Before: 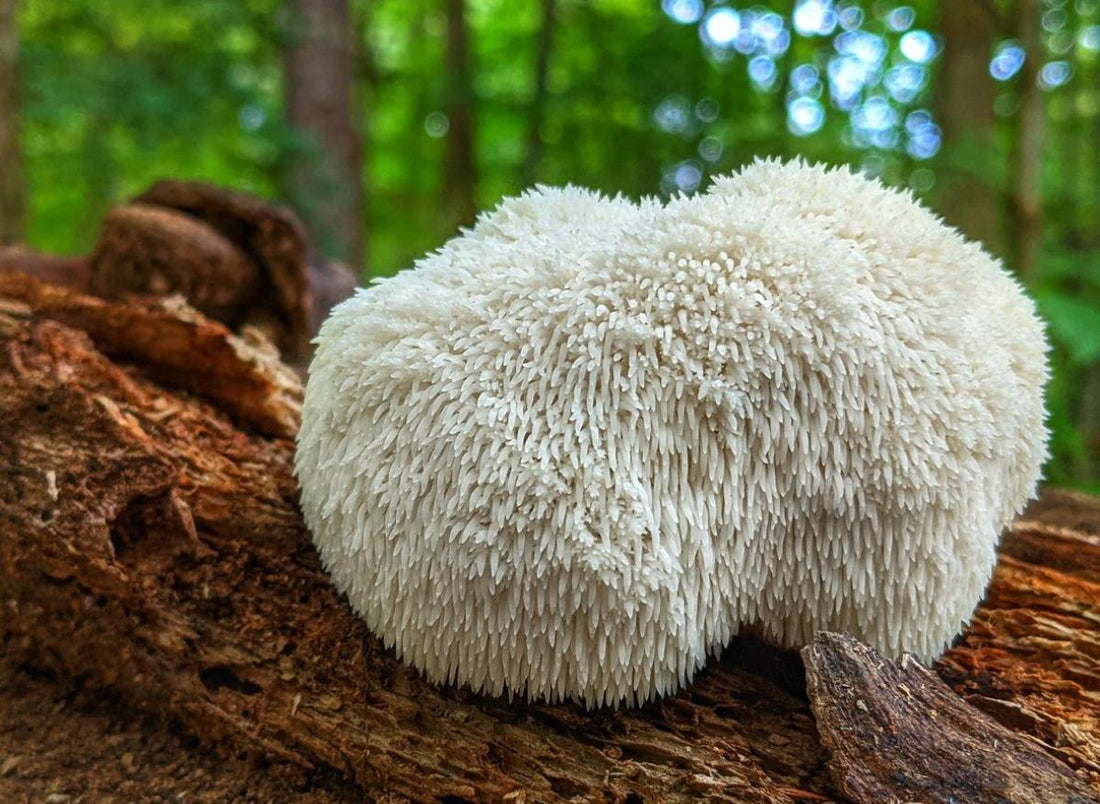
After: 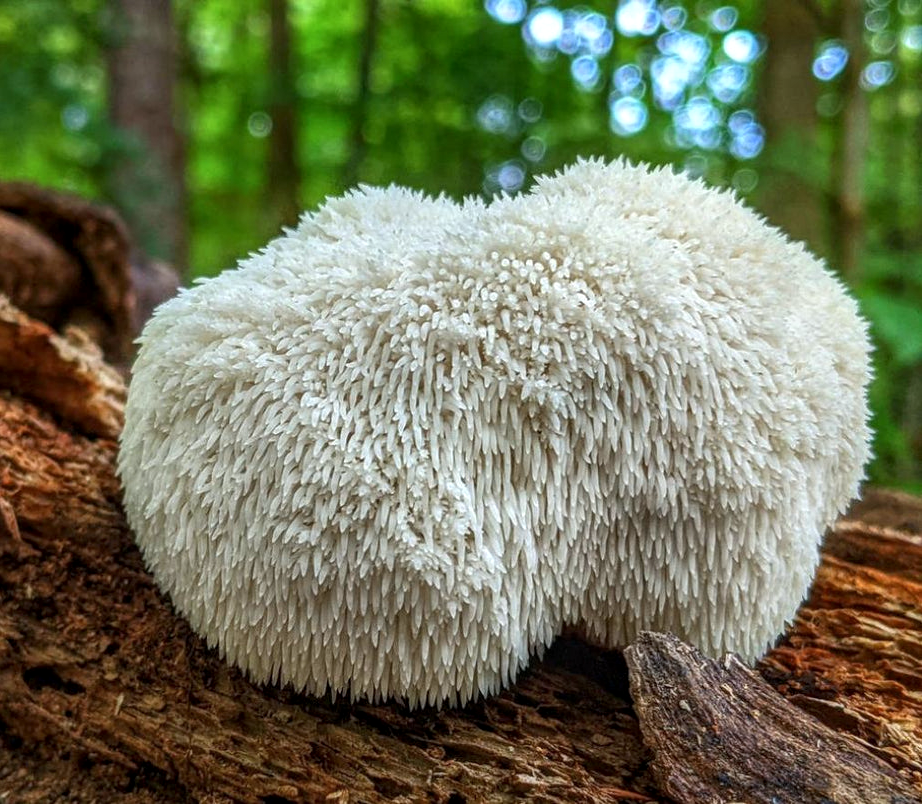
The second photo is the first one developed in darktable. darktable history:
white balance: red 0.982, blue 1.018
local contrast: on, module defaults
crop: left 16.145%
